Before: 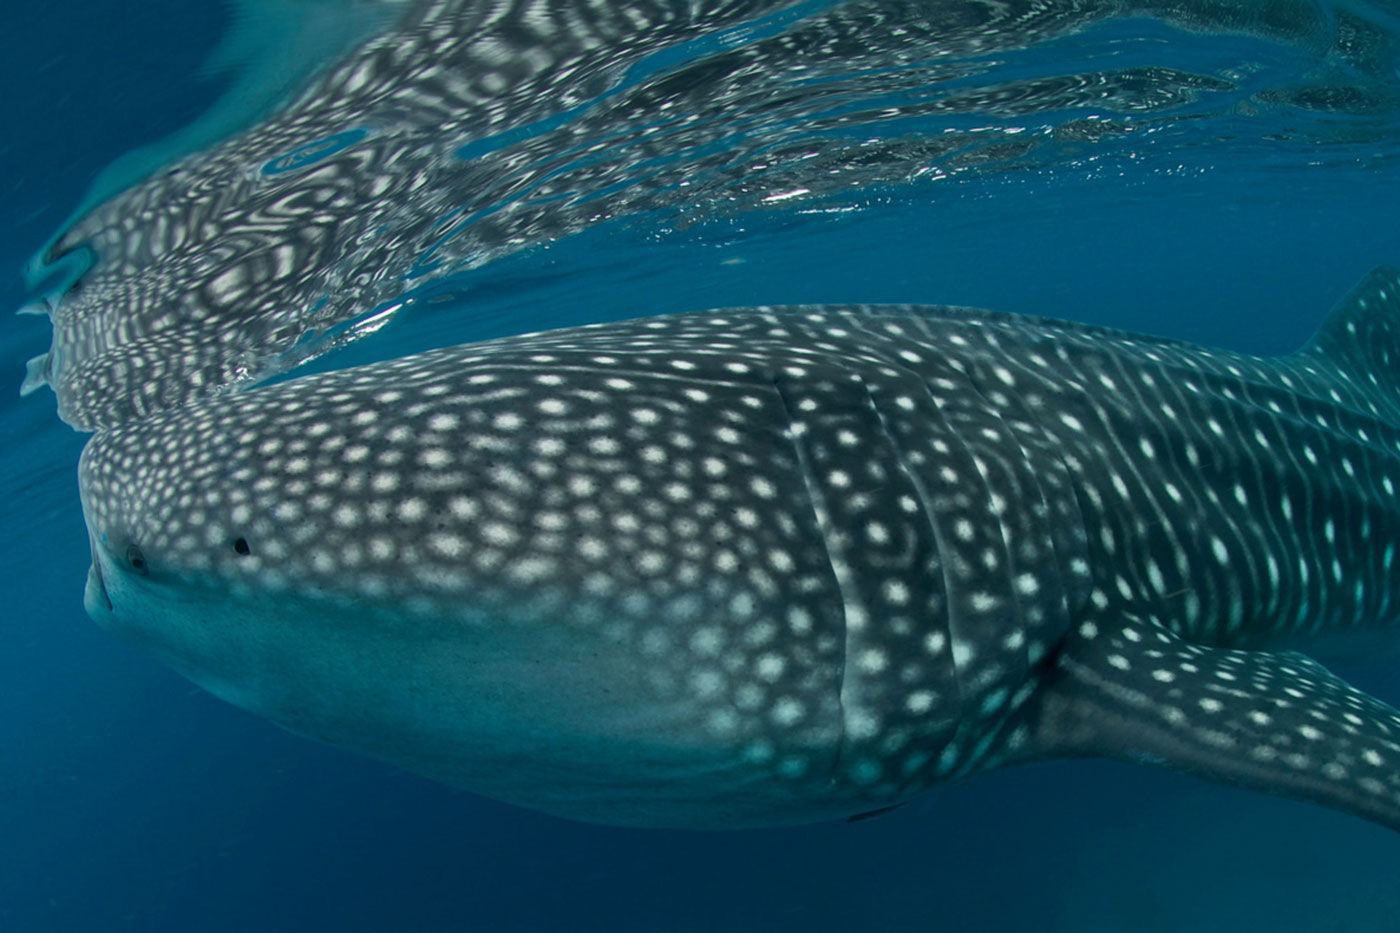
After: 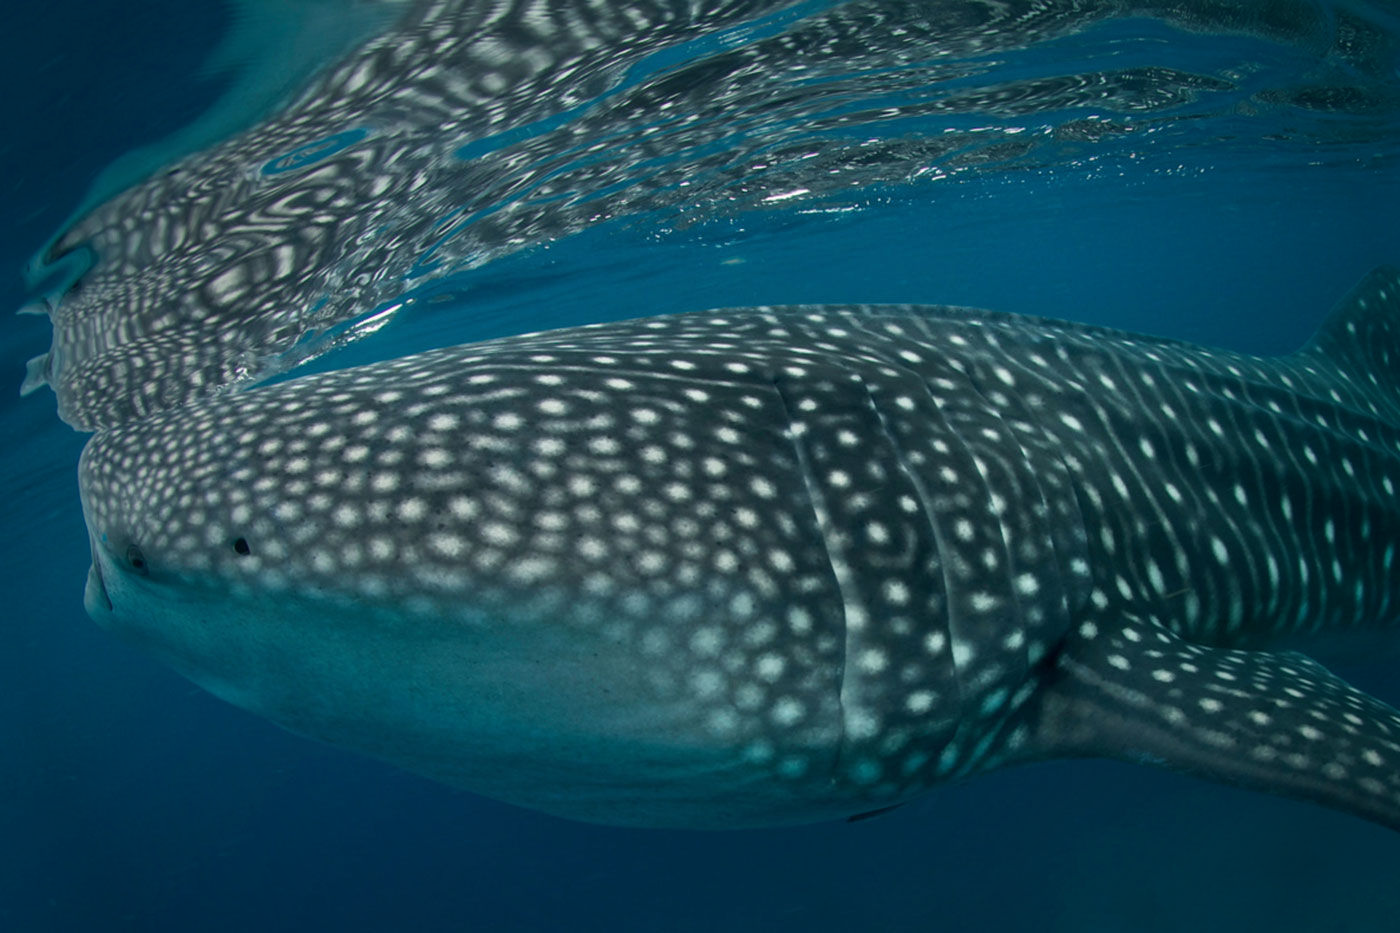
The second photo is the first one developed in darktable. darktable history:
vignetting: fall-off start 64.02%, saturation 0, width/height ratio 0.875, unbound false
